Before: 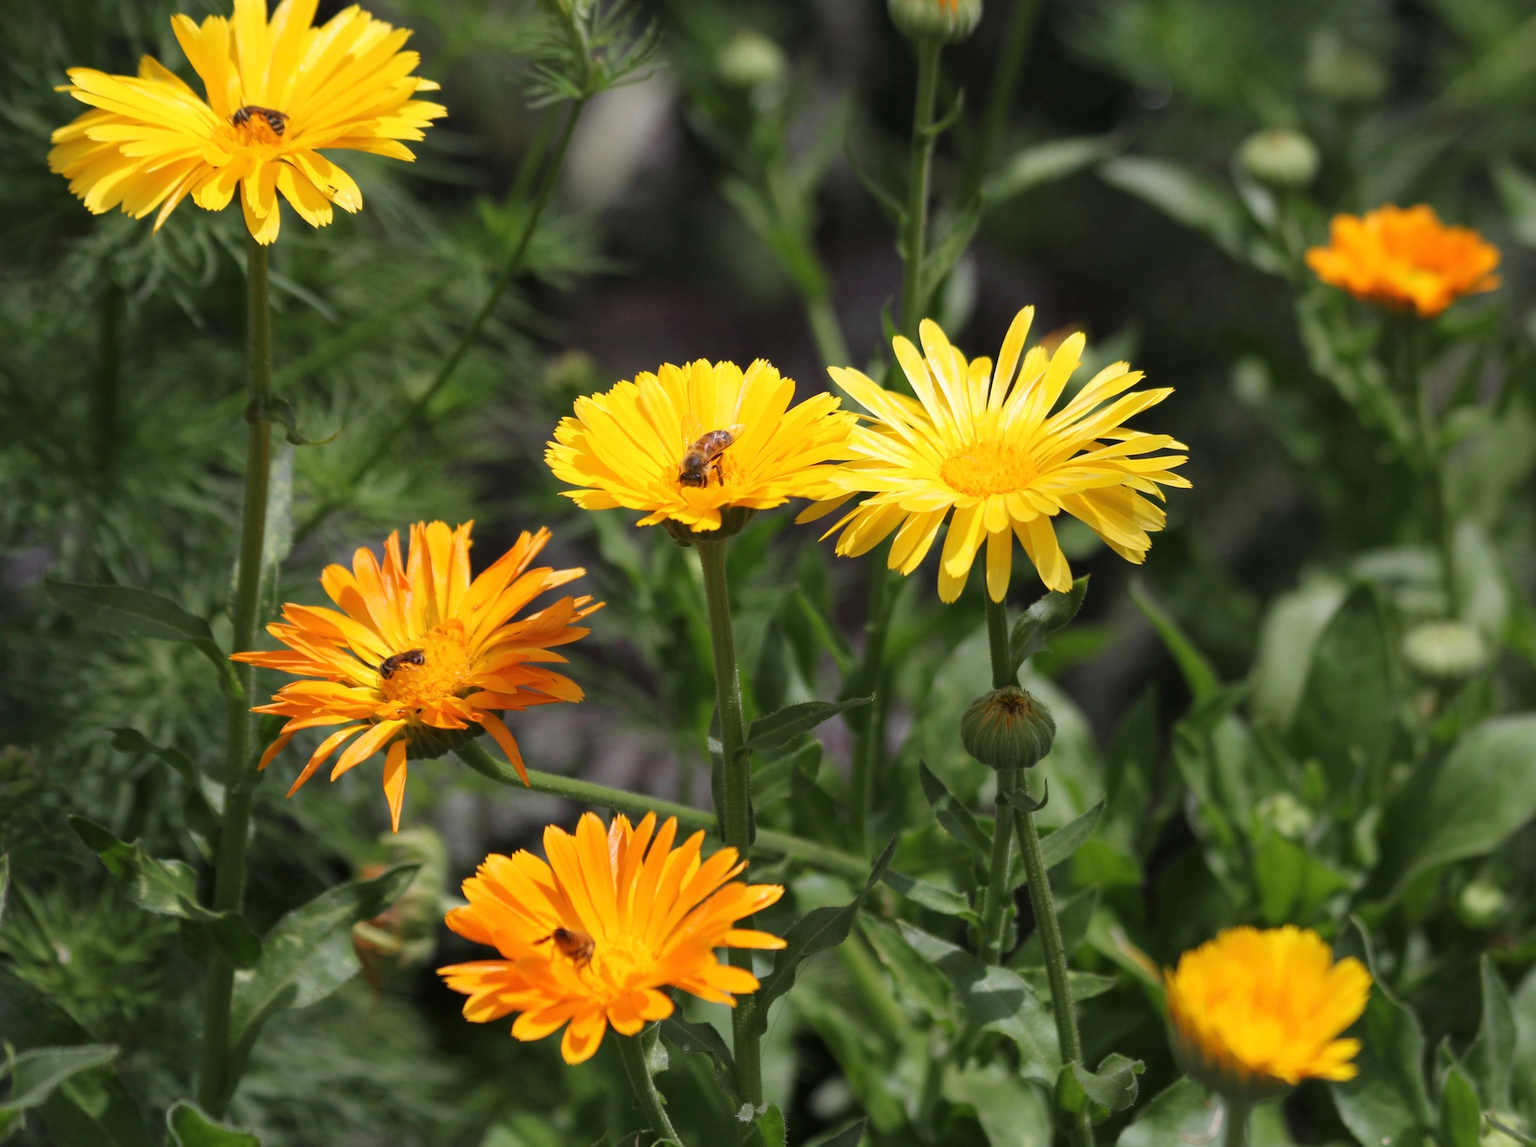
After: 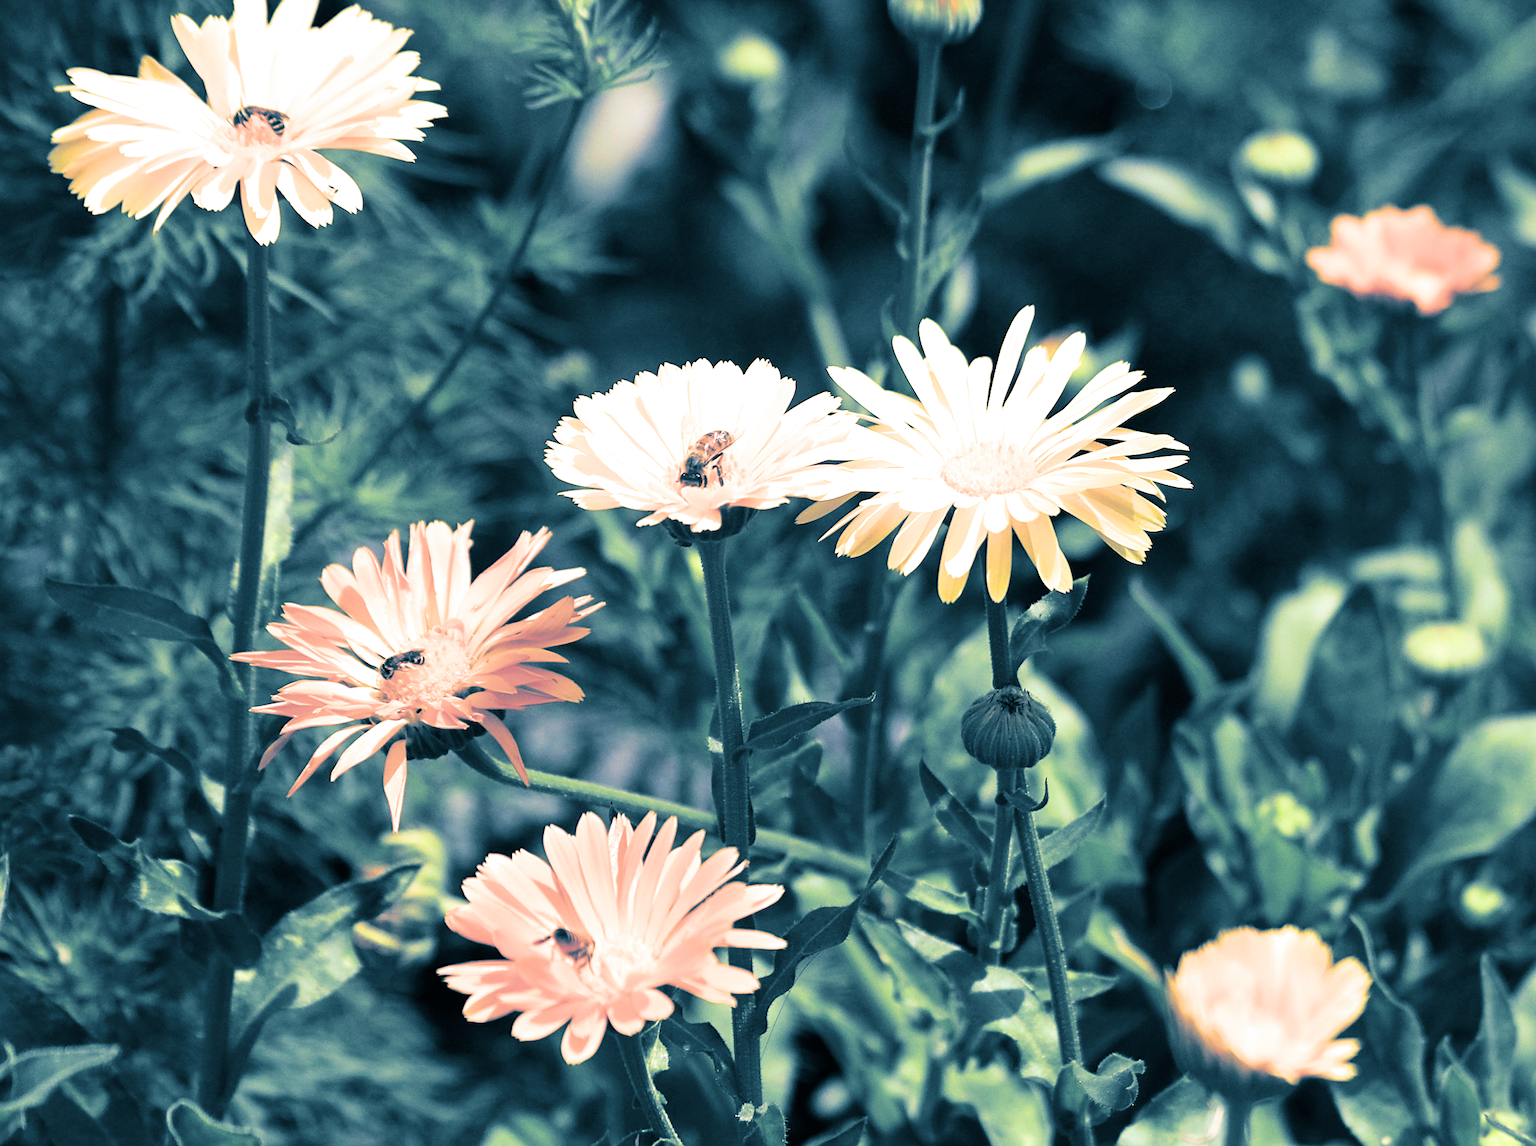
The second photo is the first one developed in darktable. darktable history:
exposure: exposure 1.2 EV, compensate highlight preservation false
sharpen: on, module defaults
filmic rgb: black relative exposure -8.07 EV, white relative exposure 3 EV, hardness 5.35, contrast 1.25
vibrance: vibrance 0%
split-toning: shadows › hue 212.4°, balance -70
